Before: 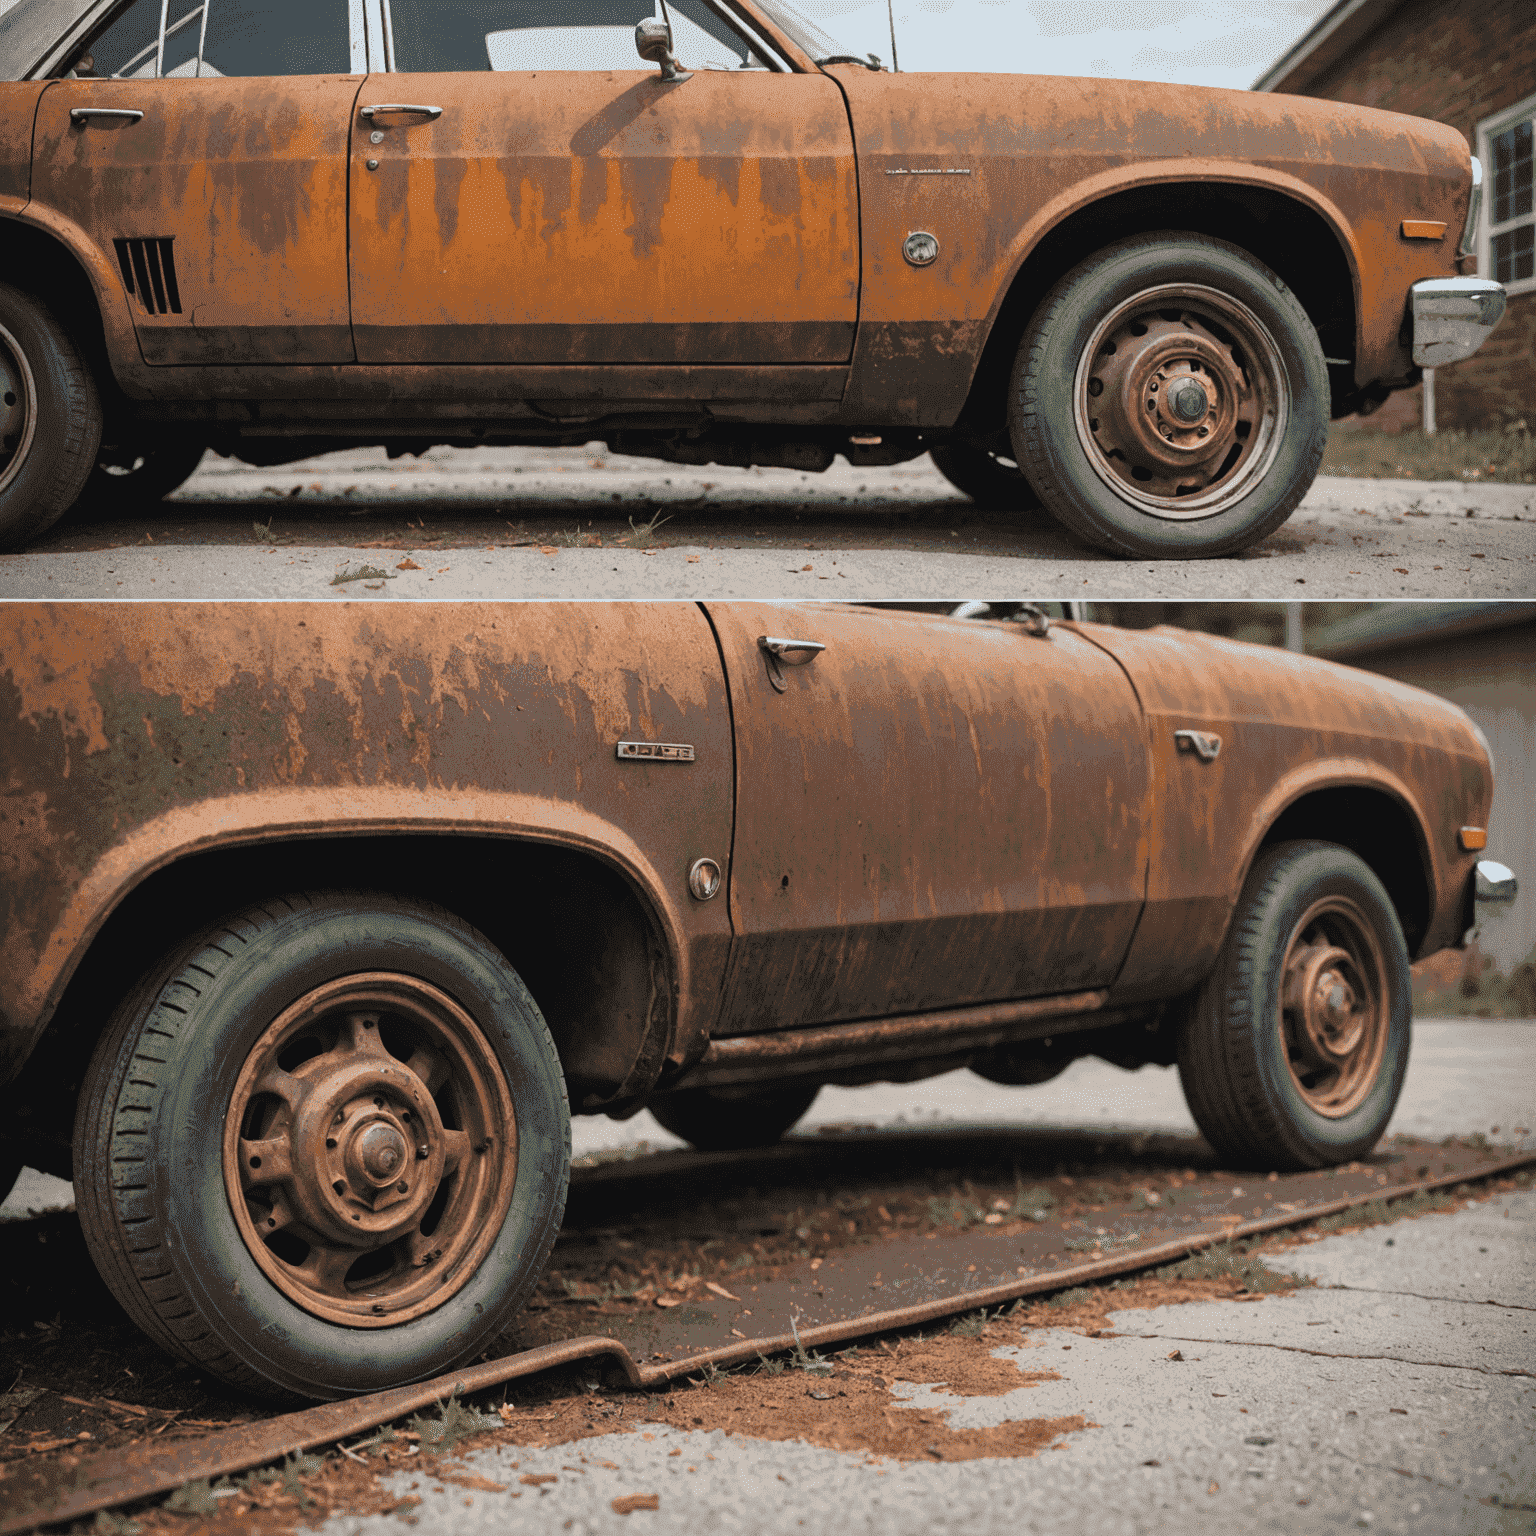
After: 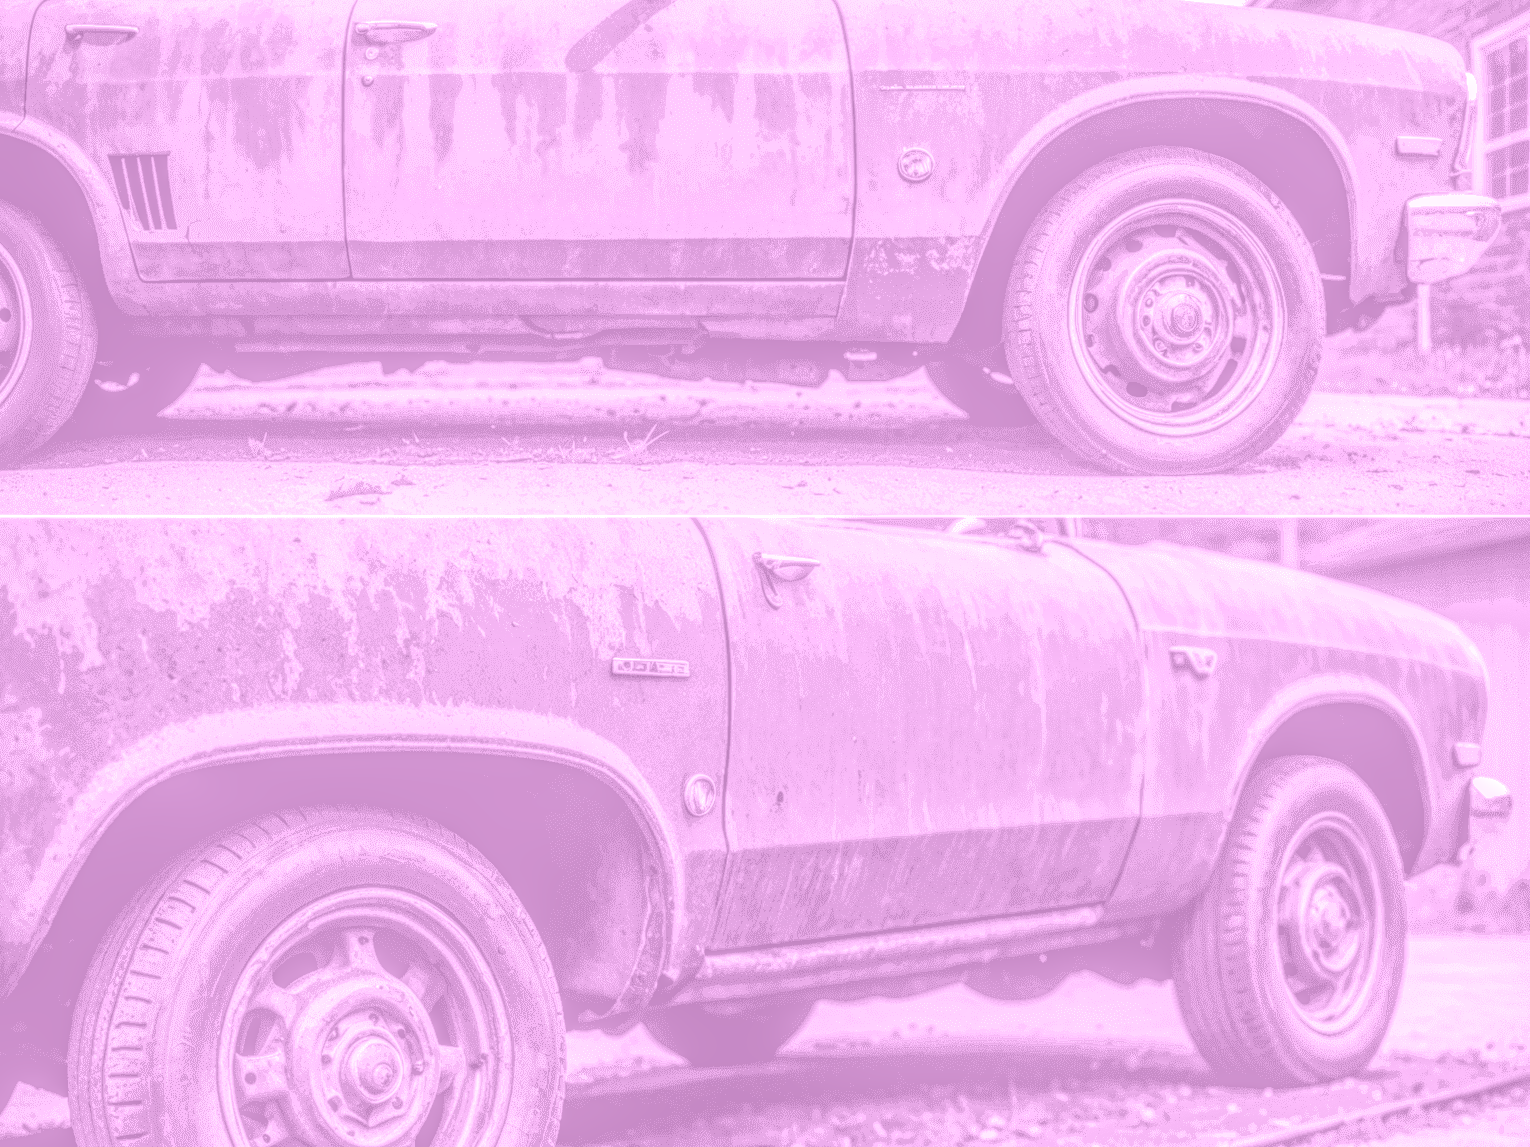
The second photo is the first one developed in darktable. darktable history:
crop: left 0.387%, top 5.469%, bottom 19.809%
colorize: hue 331.2°, saturation 69%, source mix 30.28%, lightness 69.02%, version 1
white balance: red 1.188, blue 1.11
local contrast: highlights 0%, shadows 0%, detail 300%, midtone range 0.3
exposure: black level correction 0, exposure 0.5 EV, compensate highlight preservation false
